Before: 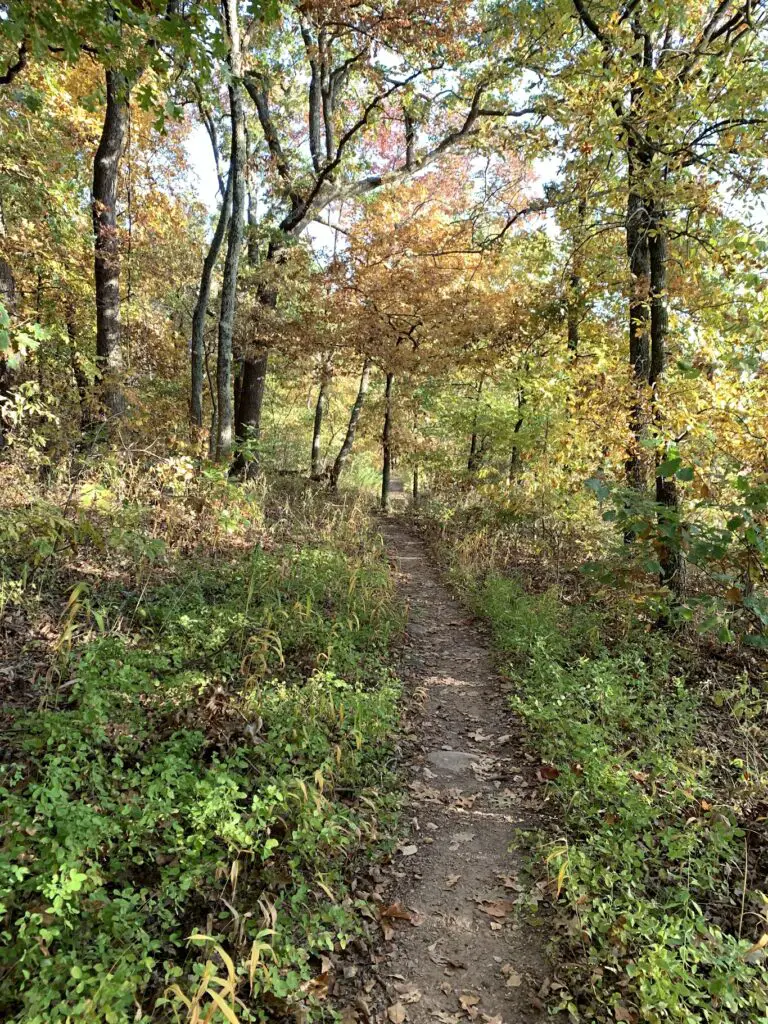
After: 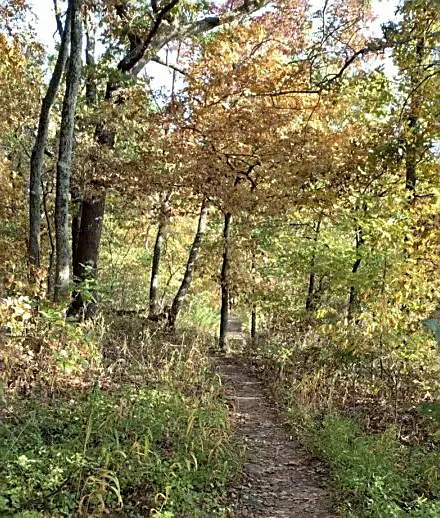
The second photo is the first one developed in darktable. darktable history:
shadows and highlights: shadows 20.85, highlights -81.29, soften with gaussian
sharpen: on, module defaults
crop: left 21.11%, top 15.626%, right 21.585%, bottom 33.757%
